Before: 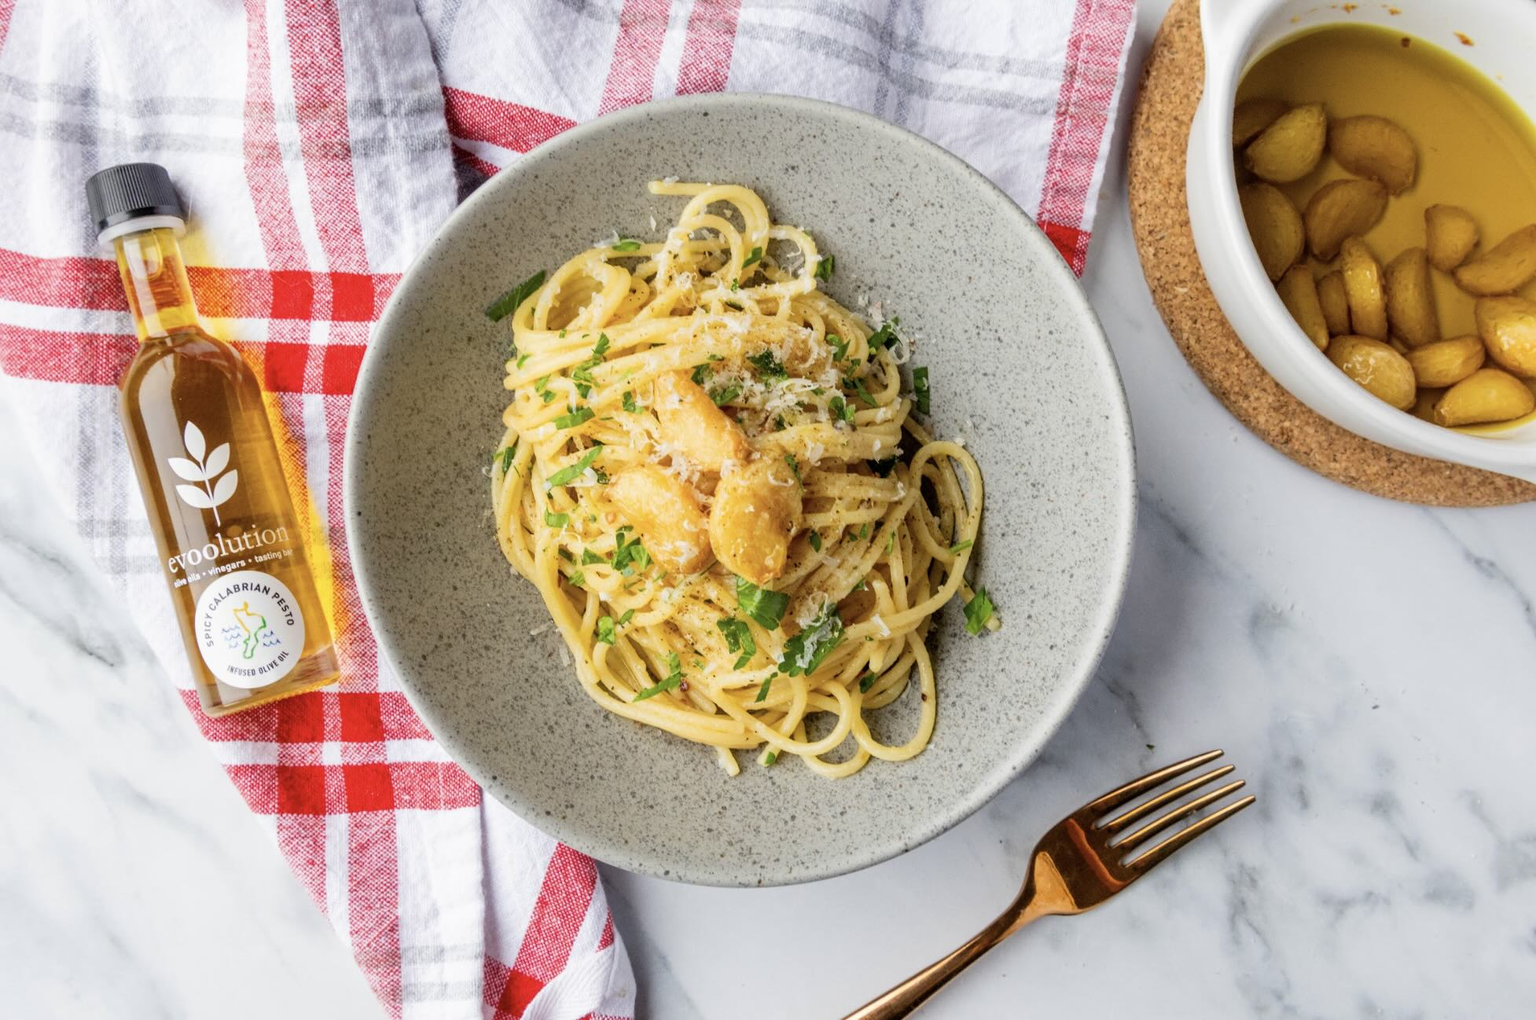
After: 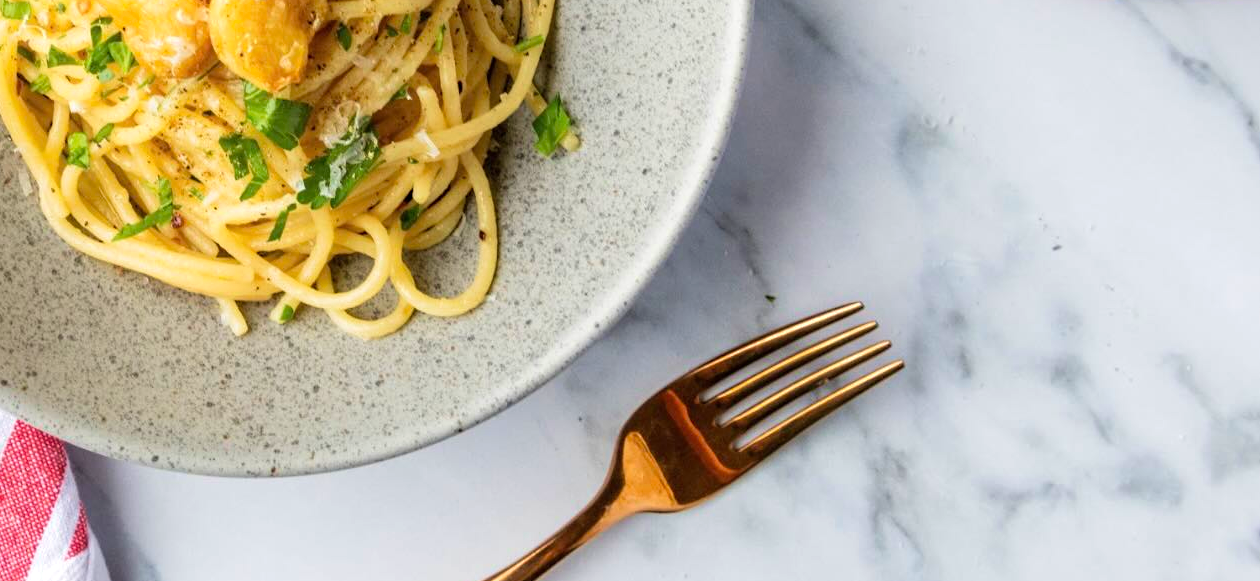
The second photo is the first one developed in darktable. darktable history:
sharpen: radius 5.325, amount 0.312, threshold 26.433
exposure: exposure 0.207 EV, compensate highlight preservation false
crop and rotate: left 35.509%, top 50.238%, bottom 4.934%
velvia: on, module defaults
